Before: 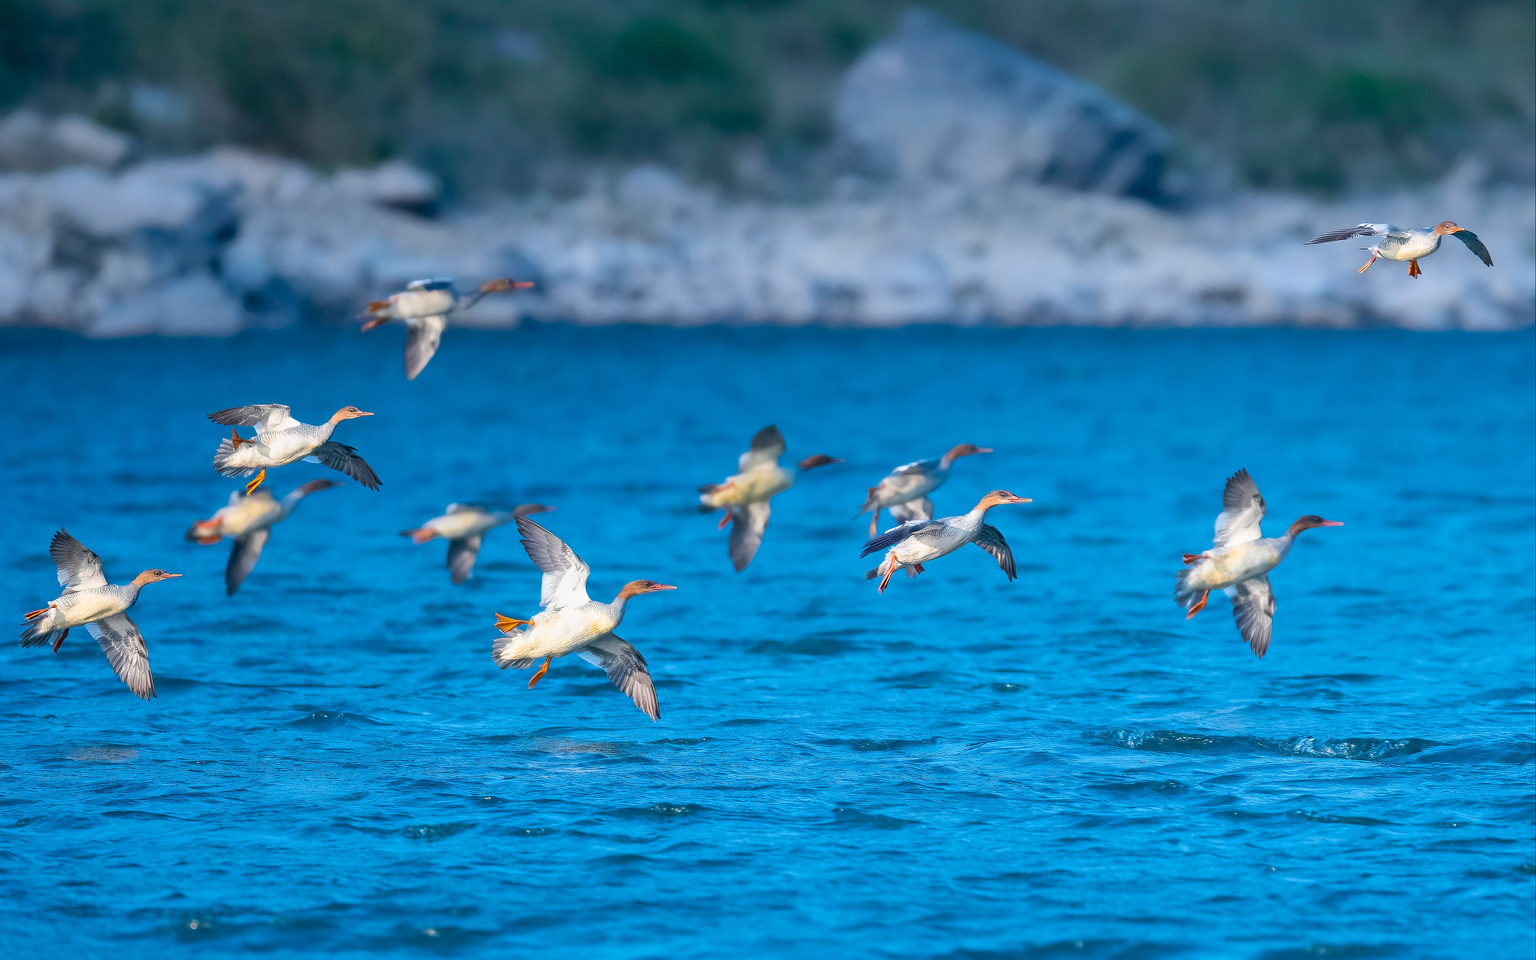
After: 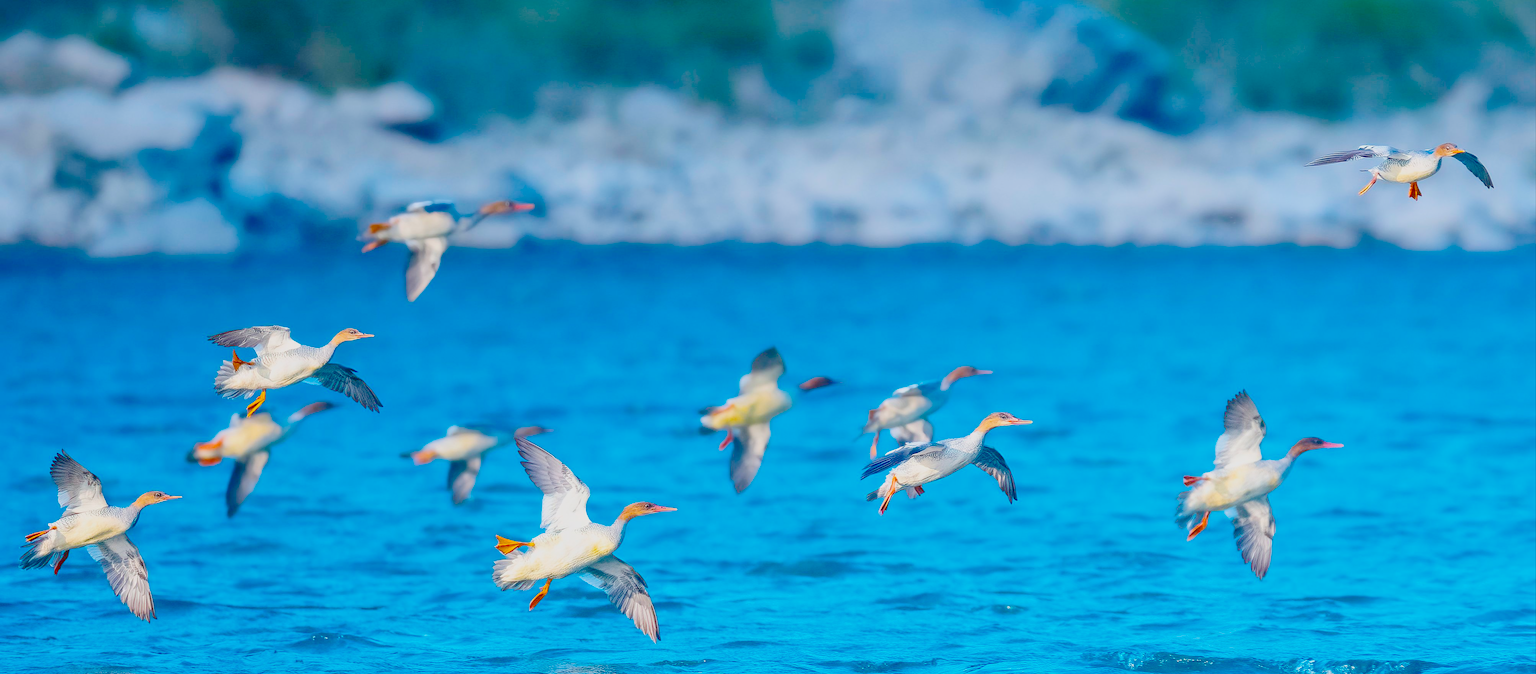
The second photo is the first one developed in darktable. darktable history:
crop and rotate: top 8.202%, bottom 21.445%
base curve: curves: ch0 [(0, 0.007) (0.028, 0.063) (0.121, 0.311) (0.46, 0.743) (0.859, 0.957) (1, 1)], exposure shift 0.01, preserve colors none
contrast brightness saturation: contrast 0.096, brightness -0.272, saturation 0.137
color balance rgb: power › hue 316.21°, global offset › luminance 0.686%, linear chroma grading › shadows -8.377%, linear chroma grading › global chroma 9.851%, perceptual saturation grading › global saturation 30.761%, contrast -29.445%
